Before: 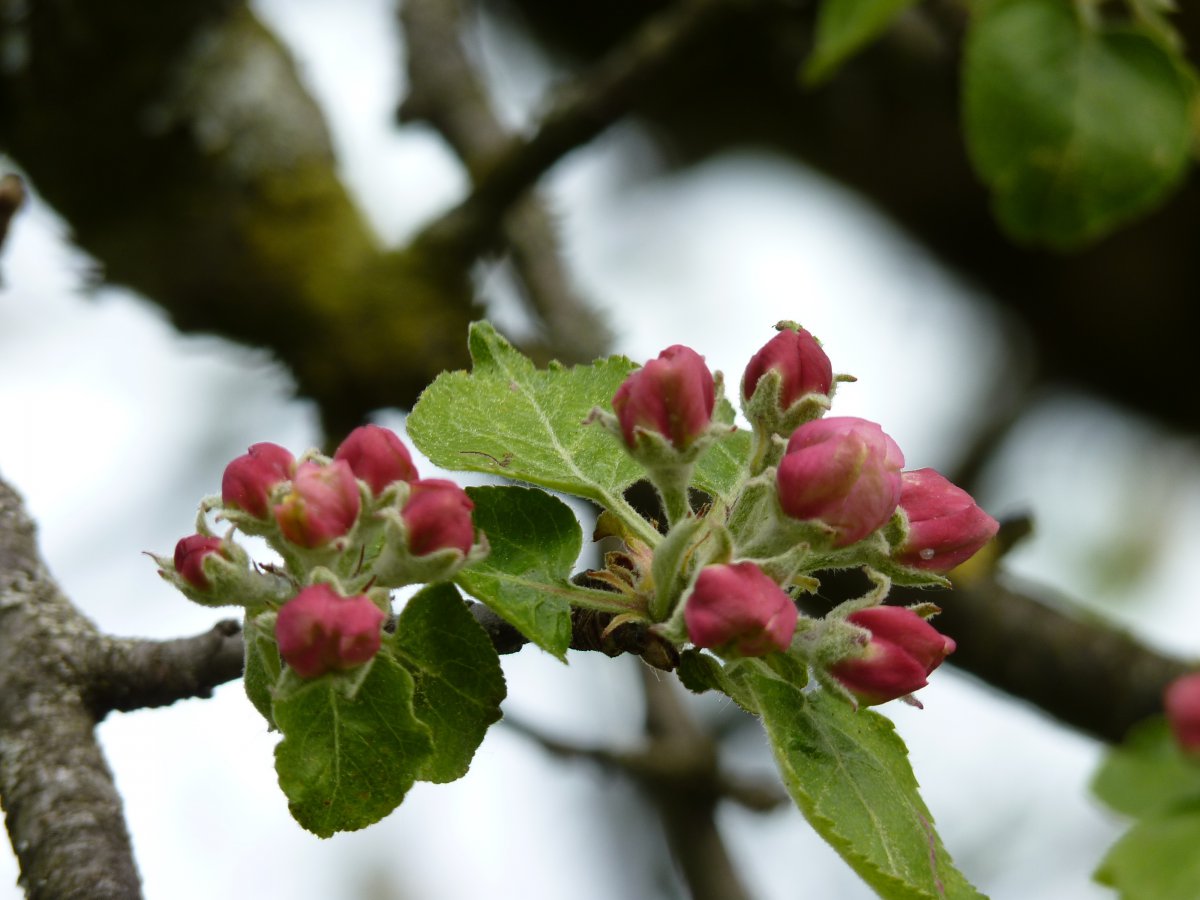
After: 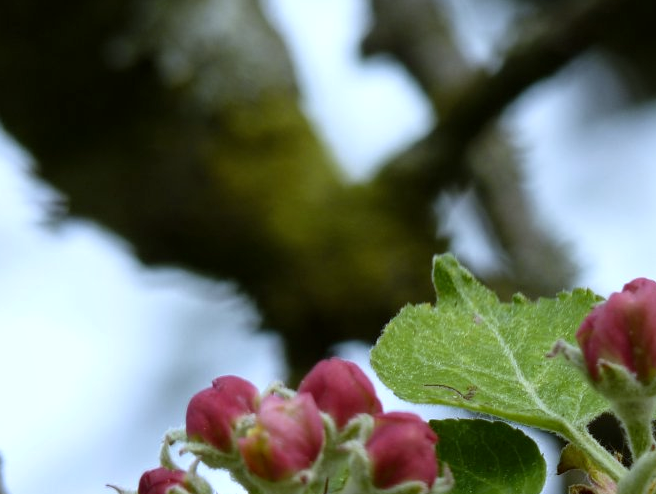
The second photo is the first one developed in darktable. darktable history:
crop and rotate: left 3.047%, top 7.509%, right 42.236%, bottom 37.598%
white balance: red 0.926, green 1.003, blue 1.133
local contrast: highlights 100%, shadows 100%, detail 120%, midtone range 0.2
